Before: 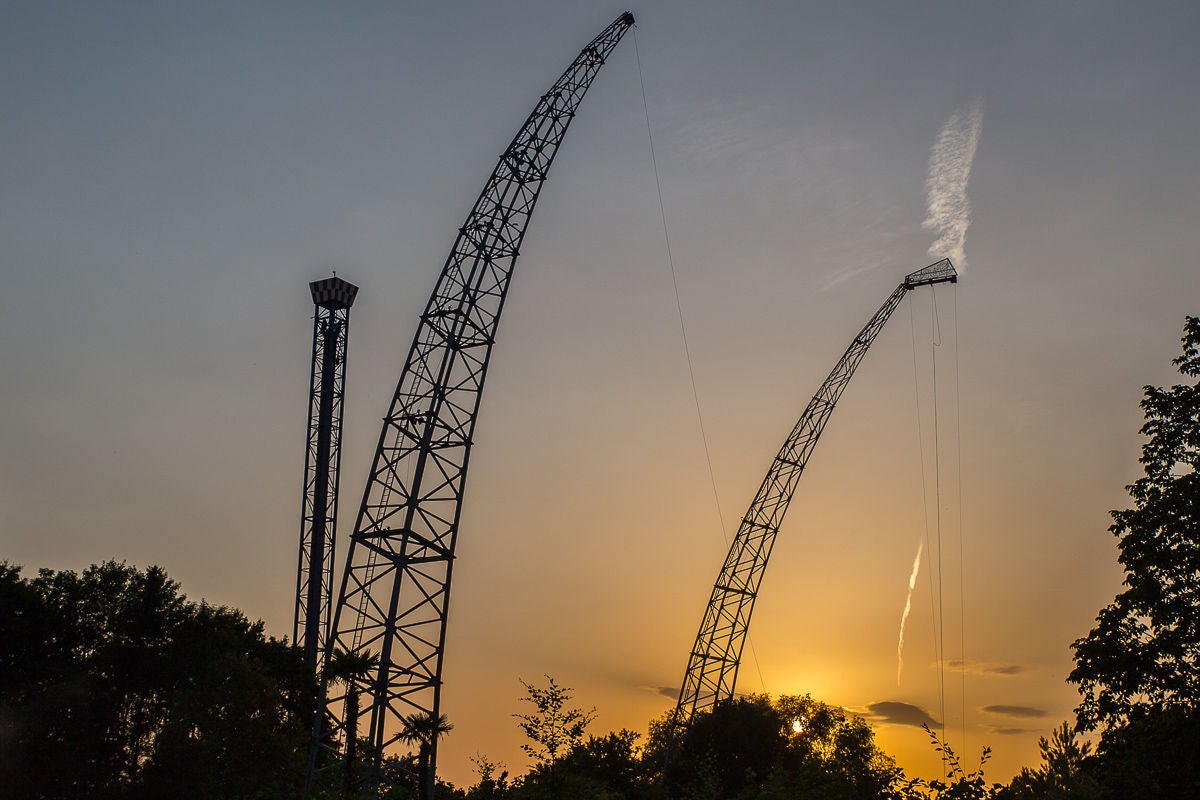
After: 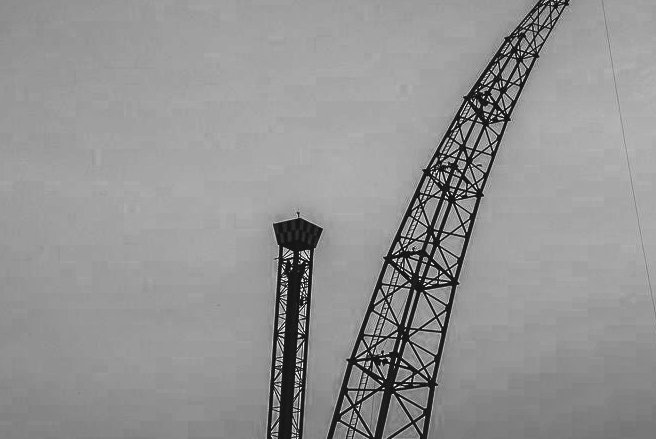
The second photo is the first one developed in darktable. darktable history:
color zones: curves: ch0 [(0.287, 0.048) (0.493, 0.484) (0.737, 0.816)]; ch1 [(0, 0) (0.143, 0) (0.286, 0) (0.429, 0) (0.571, 0) (0.714, 0) (0.857, 0)]
contrast brightness saturation: contrast -0.11
color balance: mode lift, gamma, gain (sRGB), lift [0.997, 0.979, 1.021, 1.011], gamma [1, 1.084, 0.916, 0.998], gain [1, 0.87, 1.13, 1.101], contrast 4.55%, contrast fulcrum 38.24%, output saturation 104.09%
tone equalizer: -8 EV -0.75 EV, -7 EV -0.7 EV, -6 EV -0.6 EV, -5 EV -0.4 EV, -3 EV 0.4 EV, -2 EV 0.6 EV, -1 EV 0.7 EV, +0 EV 0.75 EV, edges refinement/feathering 500, mask exposure compensation -1.57 EV, preserve details no
crop and rotate: left 3.047%, top 7.509%, right 42.236%, bottom 37.598%
